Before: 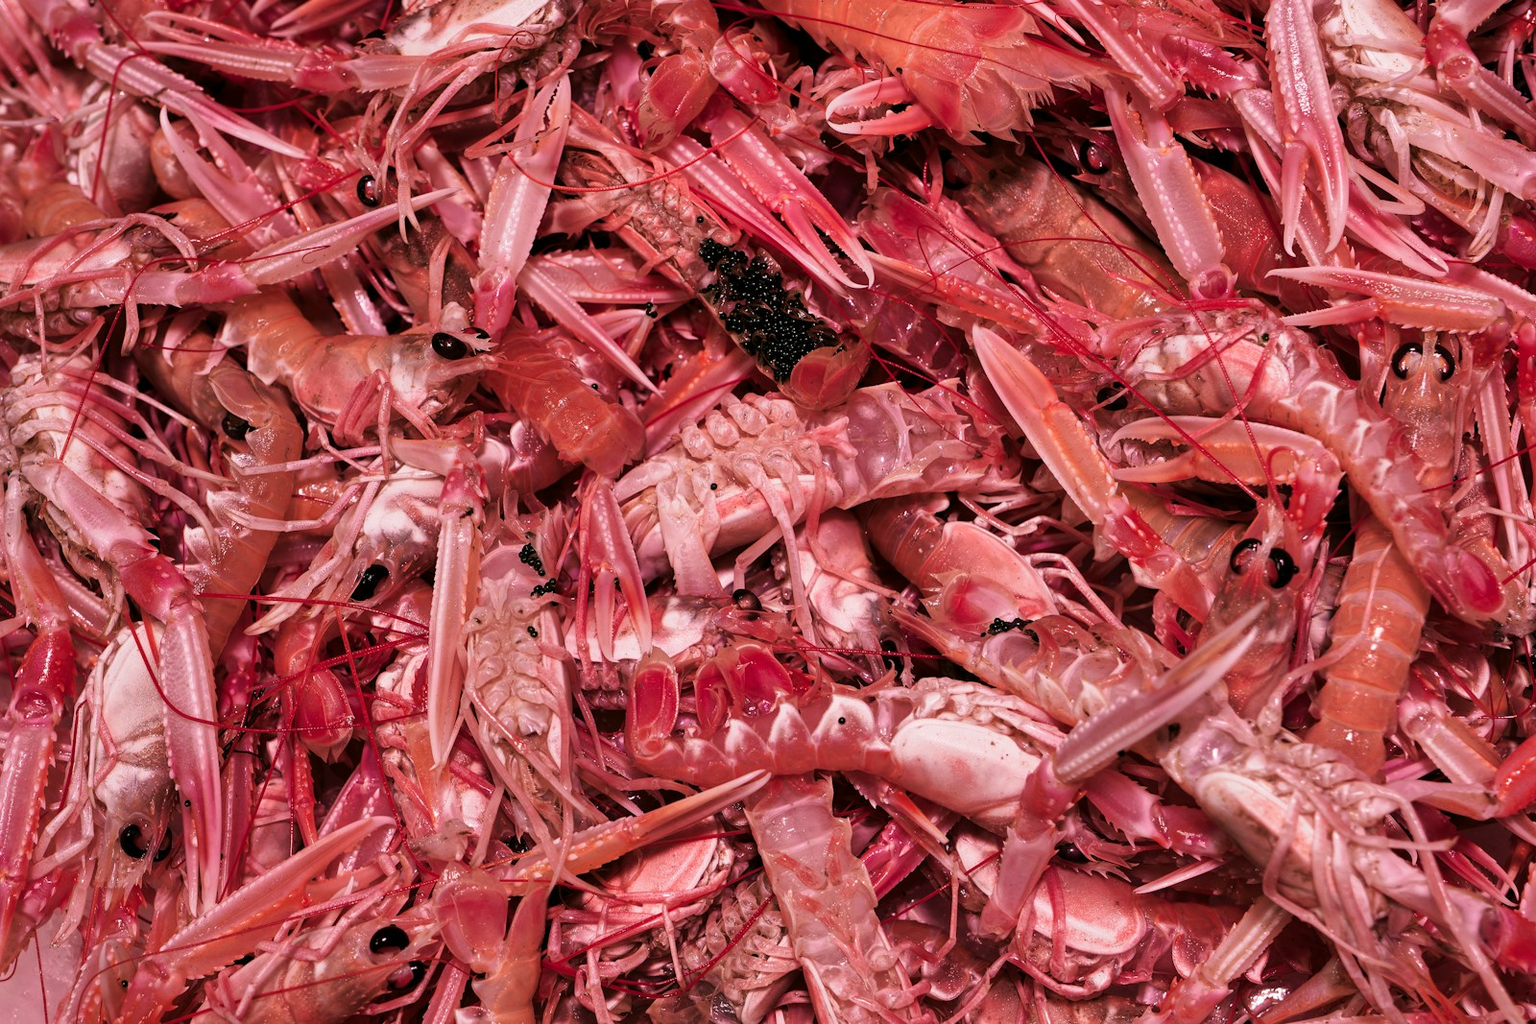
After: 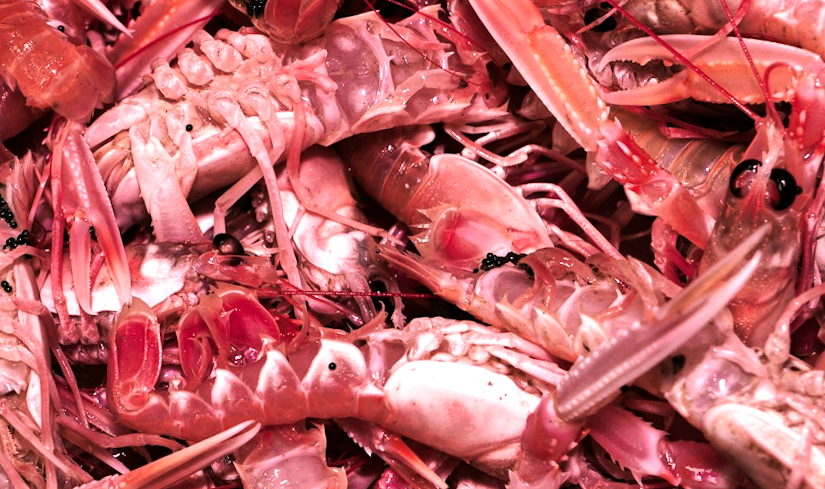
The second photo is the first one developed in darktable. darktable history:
rotate and perspective: rotation -2.29°, automatic cropping off
crop: left 35.03%, top 36.625%, right 14.663%, bottom 20.057%
tone equalizer "contrast tone curve: medium": -8 EV -0.75 EV, -7 EV -0.7 EV, -6 EV -0.6 EV, -5 EV -0.4 EV, -3 EV 0.4 EV, -2 EV 0.6 EV, -1 EV 0.7 EV, +0 EV 0.75 EV, edges refinement/feathering 500, mask exposure compensation -1.57 EV, preserve details no
